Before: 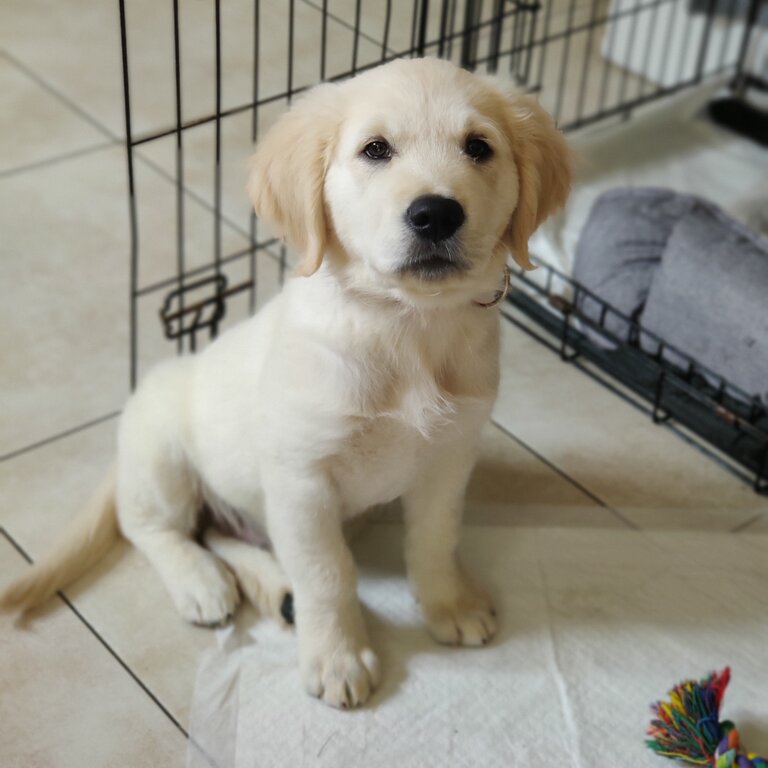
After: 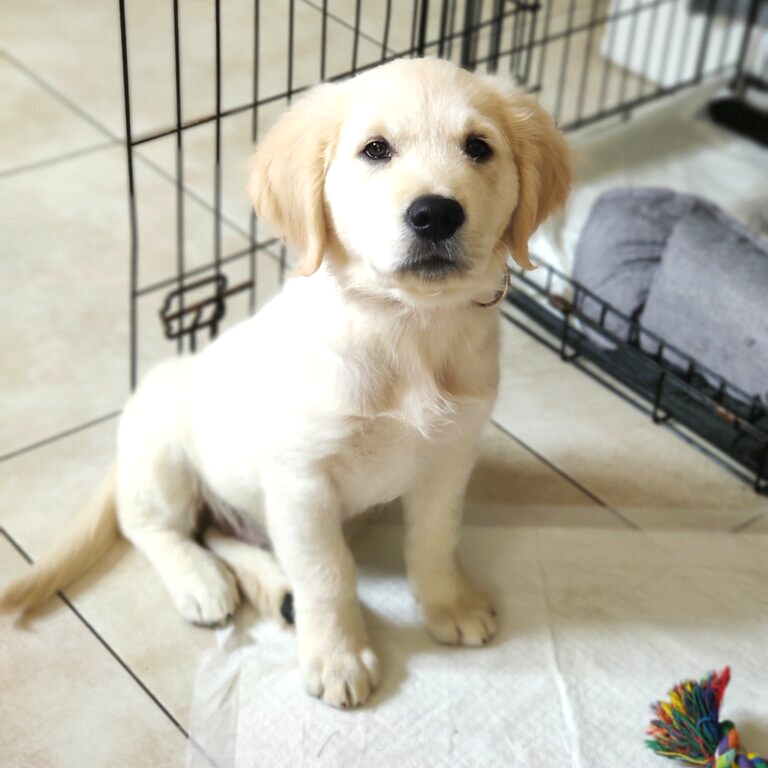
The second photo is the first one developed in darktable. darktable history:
exposure: exposure 0.662 EV, compensate highlight preservation false
